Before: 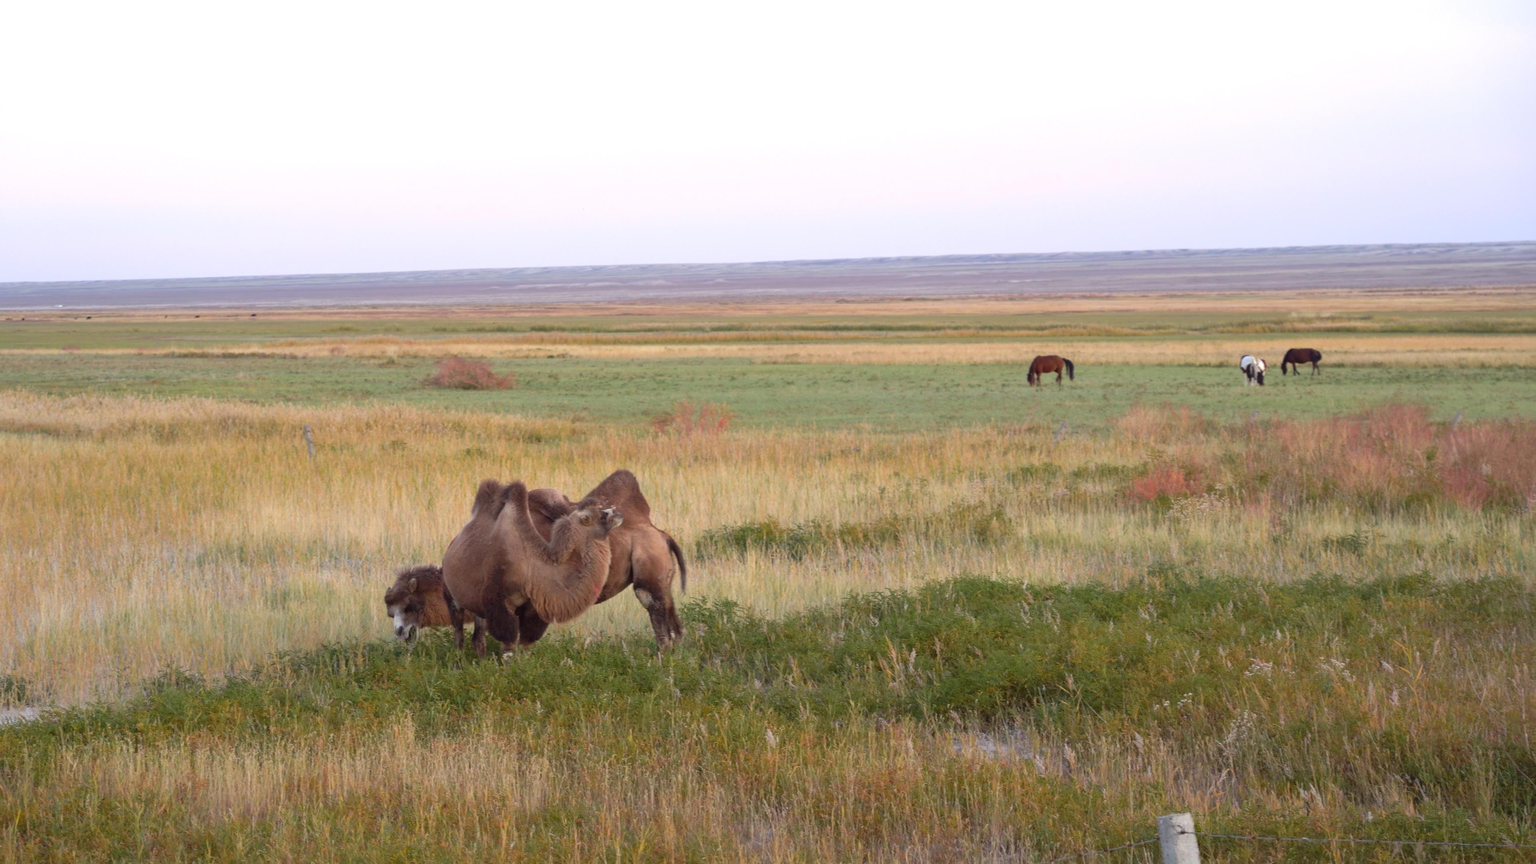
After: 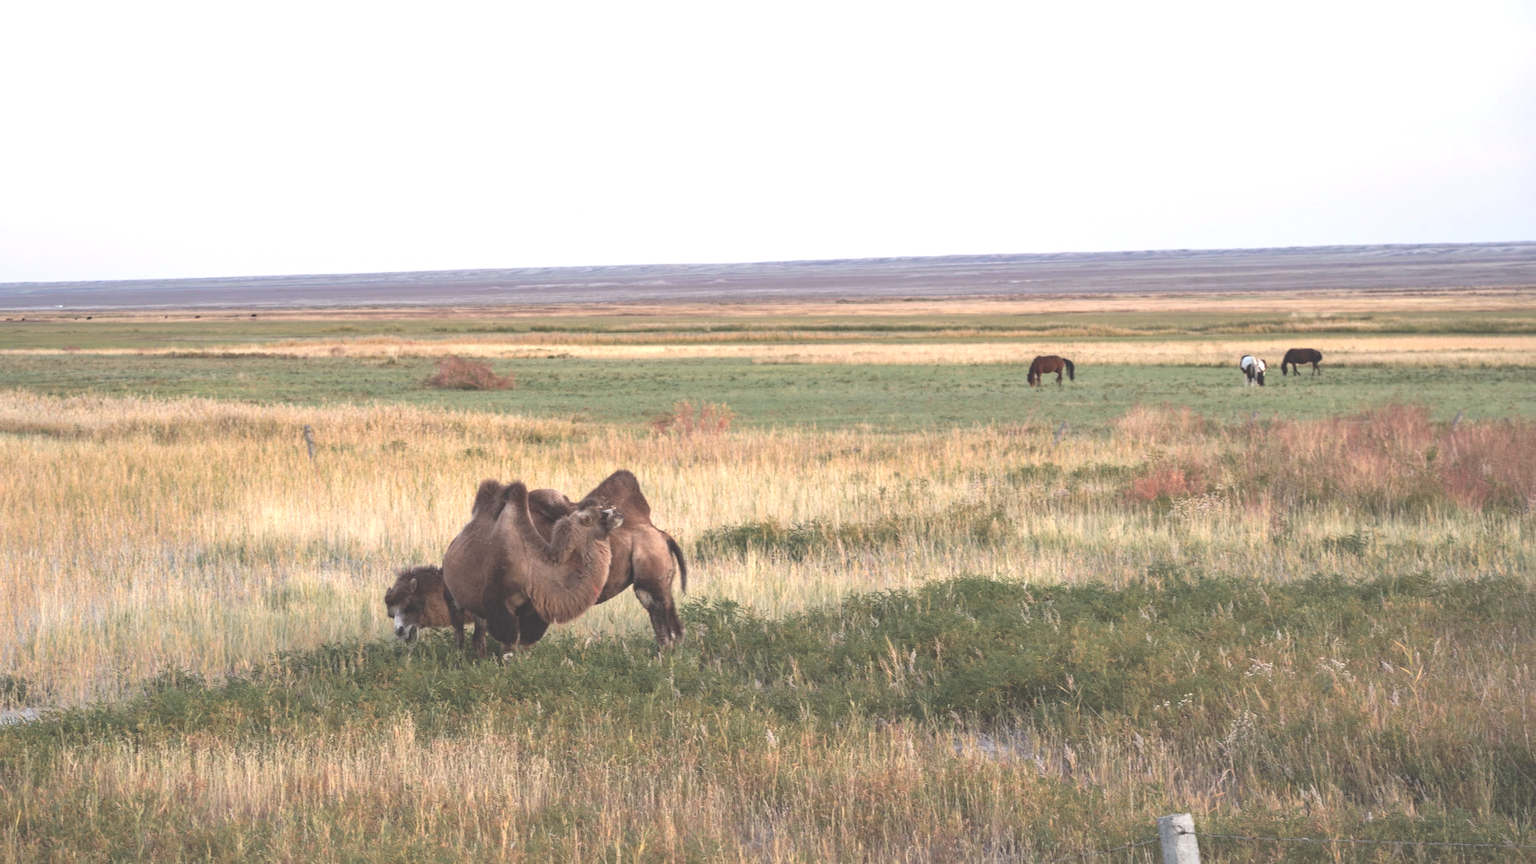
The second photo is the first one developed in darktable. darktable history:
exposure: black level correction -0.086, compensate exposure bias true, compensate highlight preservation false
color zones: curves: ch0 [(0.018, 0.548) (0.197, 0.654) (0.425, 0.447) (0.605, 0.658) (0.732, 0.579)]; ch1 [(0.105, 0.531) (0.224, 0.531) (0.386, 0.39) (0.618, 0.456) (0.732, 0.456) (0.956, 0.421)]; ch2 [(0.039, 0.583) (0.215, 0.465) (0.399, 0.544) (0.465, 0.548) (0.614, 0.447) (0.724, 0.43) (0.882, 0.623) (0.956, 0.632)]
haze removal: compatibility mode true
local contrast: detail 150%
